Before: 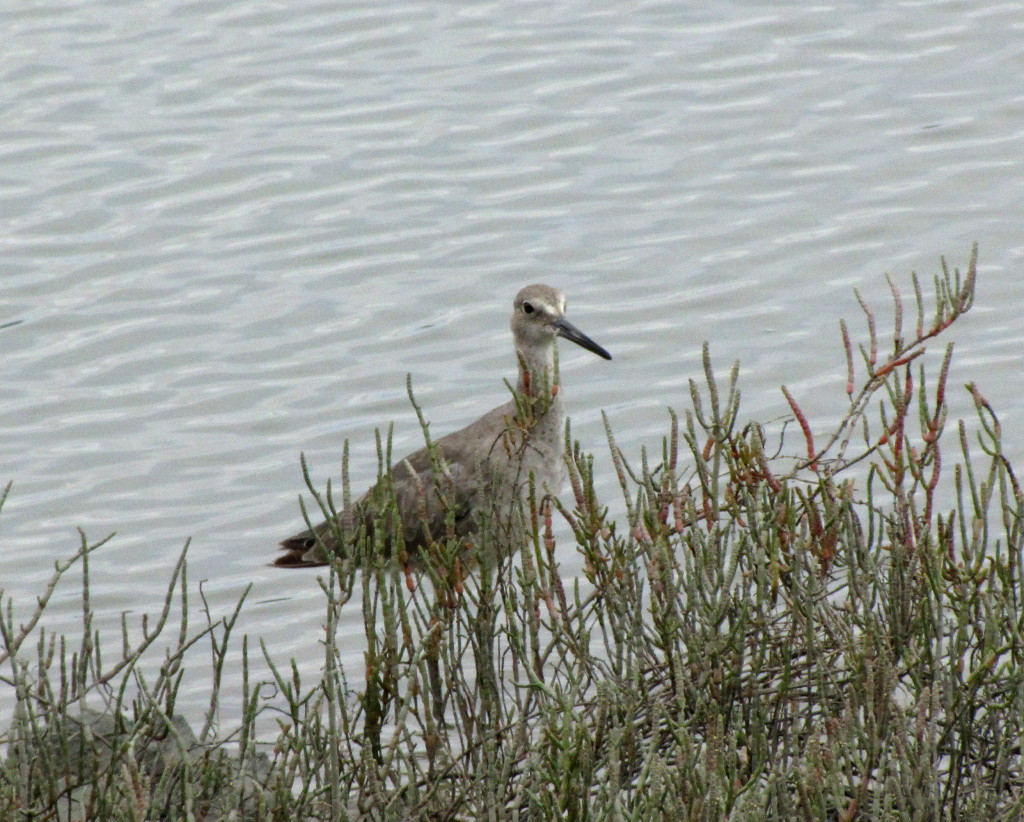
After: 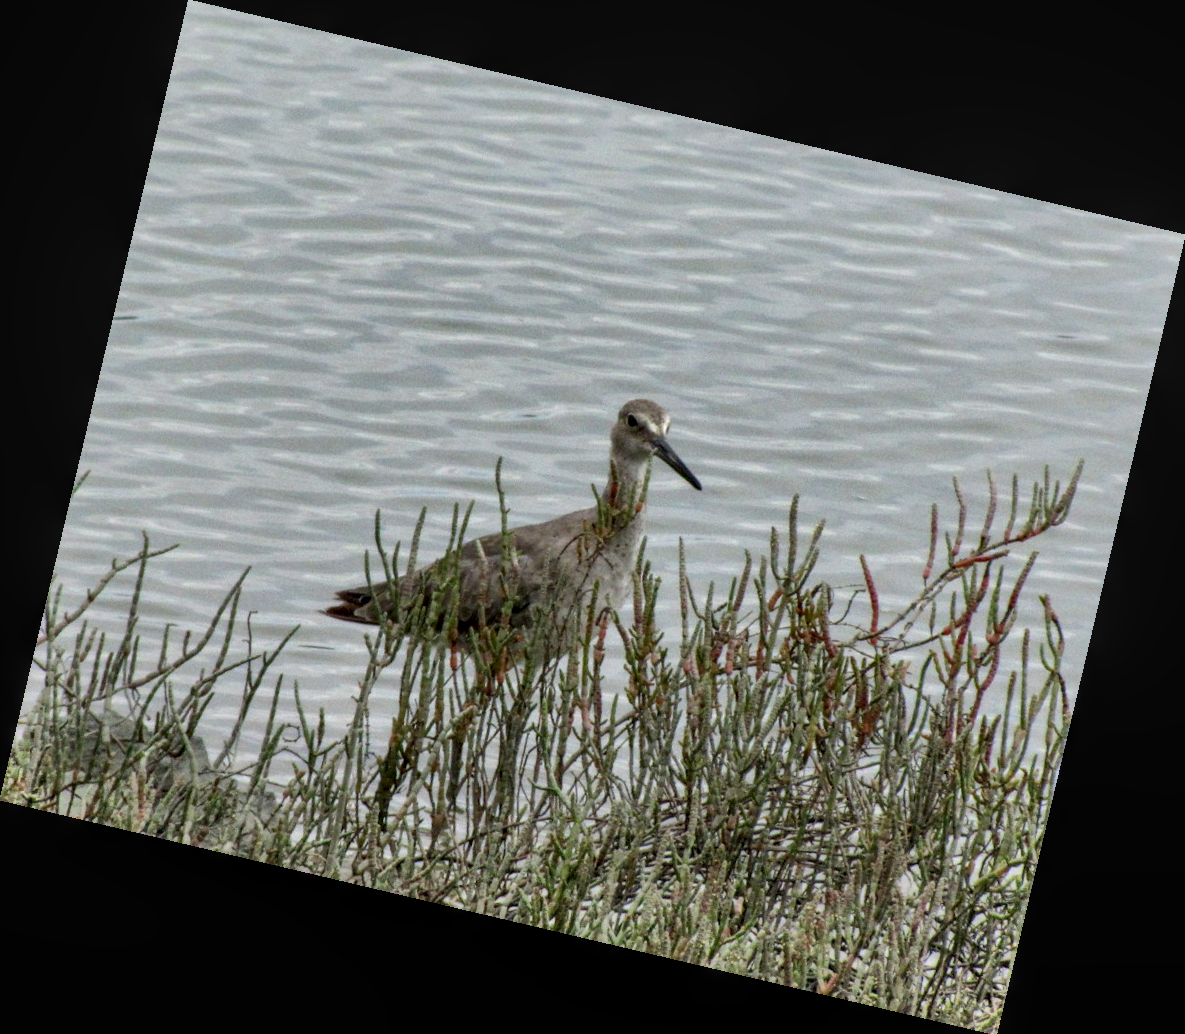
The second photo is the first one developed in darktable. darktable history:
contrast equalizer: octaves 7, y [[0.6 ×6], [0.55 ×6], [0 ×6], [0 ×6], [0 ×6]], mix 0.15
local contrast: on, module defaults
rotate and perspective: rotation 13.27°, automatic cropping off
shadows and highlights: low approximation 0.01, soften with gaussian
